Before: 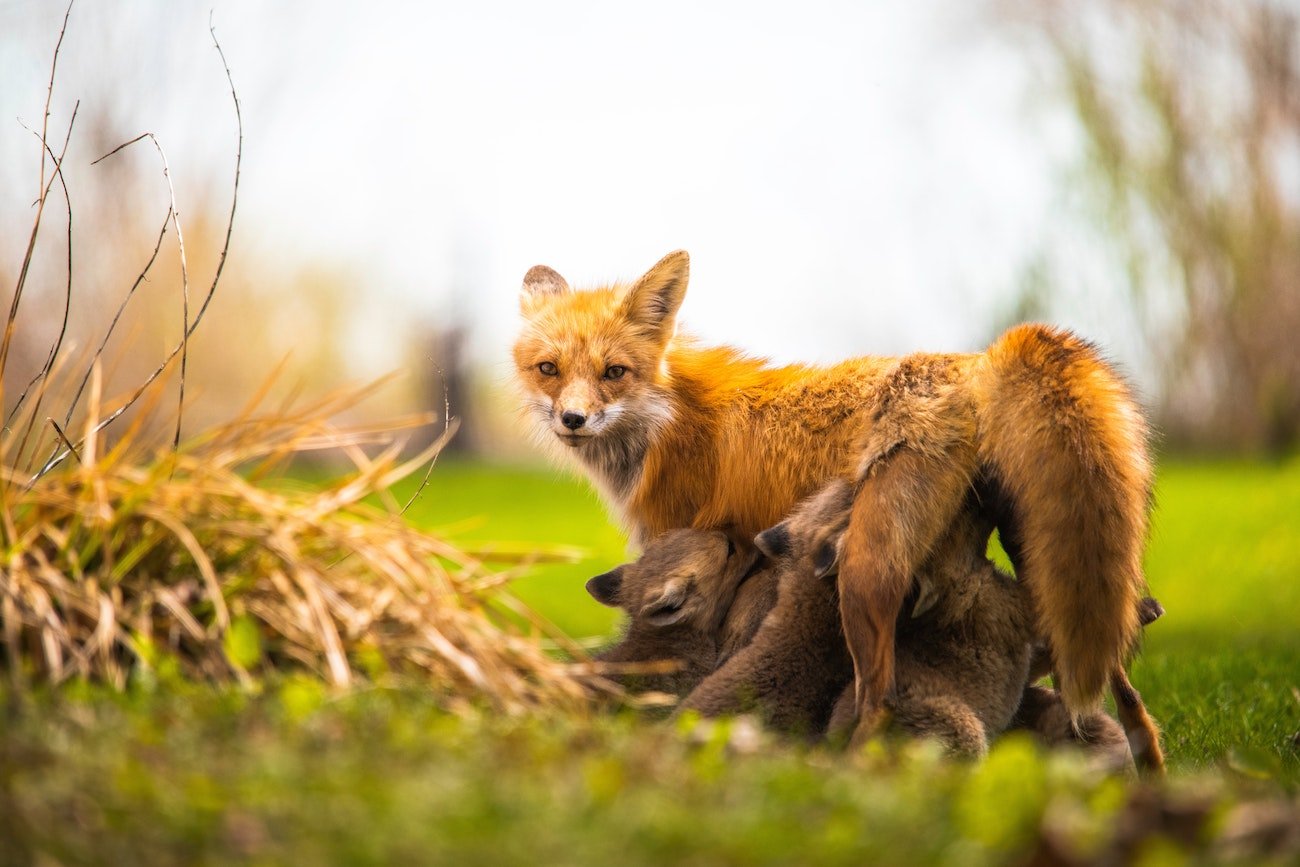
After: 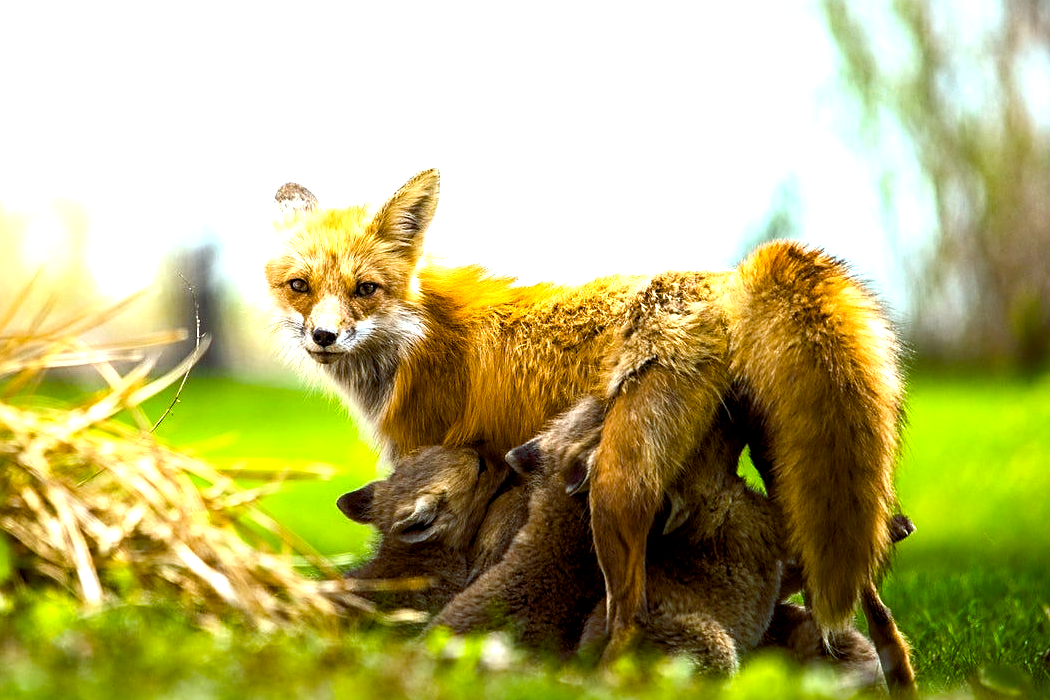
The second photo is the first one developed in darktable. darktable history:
crop: left 19.159%, top 9.58%, bottom 9.58%
color balance rgb: shadows lift › luminance -7.7%, shadows lift › chroma 2.13%, shadows lift › hue 200.79°, power › luminance -7.77%, power › chroma 2.27%, power › hue 220.69°, highlights gain › luminance 15.15%, highlights gain › chroma 4%, highlights gain › hue 209.35°, global offset › luminance -0.21%, global offset › chroma 0.27%, perceptual saturation grading › global saturation 24.42%, perceptual saturation grading › highlights -24.42%, perceptual saturation grading › mid-tones 24.42%, perceptual saturation grading › shadows 40%, perceptual brilliance grading › global brilliance -5%, perceptual brilliance grading › highlights 24.42%, perceptual brilliance grading › mid-tones 7%, perceptual brilliance grading › shadows -5%
sharpen: on, module defaults
